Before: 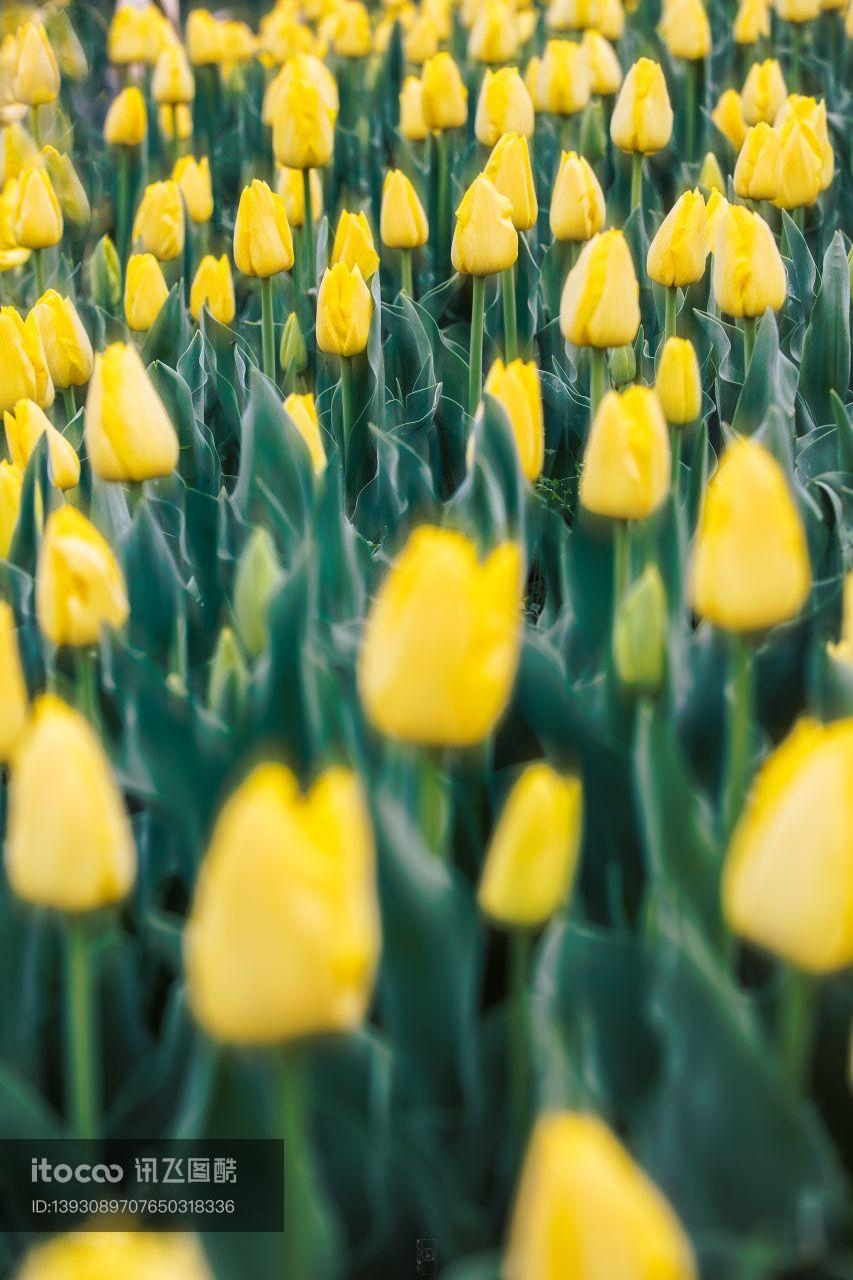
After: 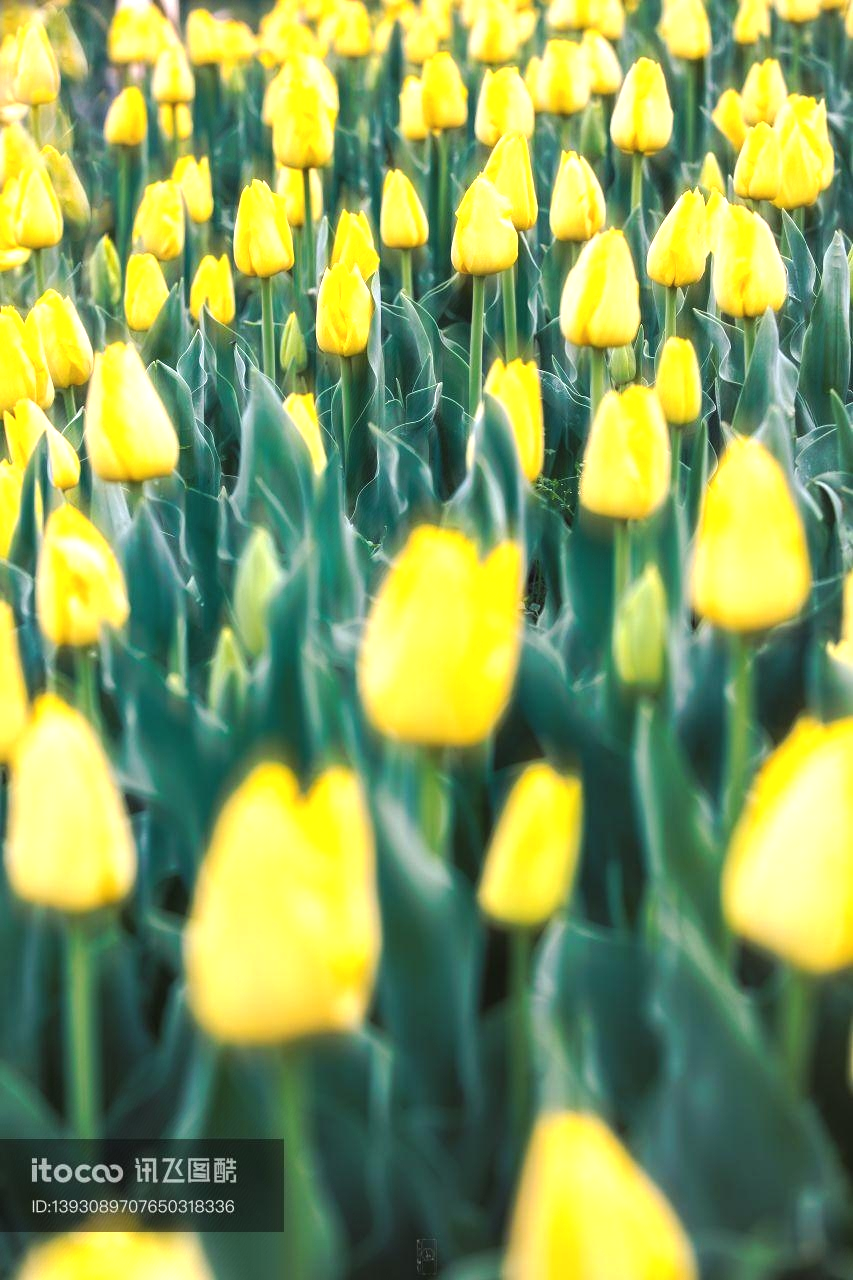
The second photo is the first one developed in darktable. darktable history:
exposure: black level correction -0.002, exposure 0.706 EV, compensate highlight preservation false
